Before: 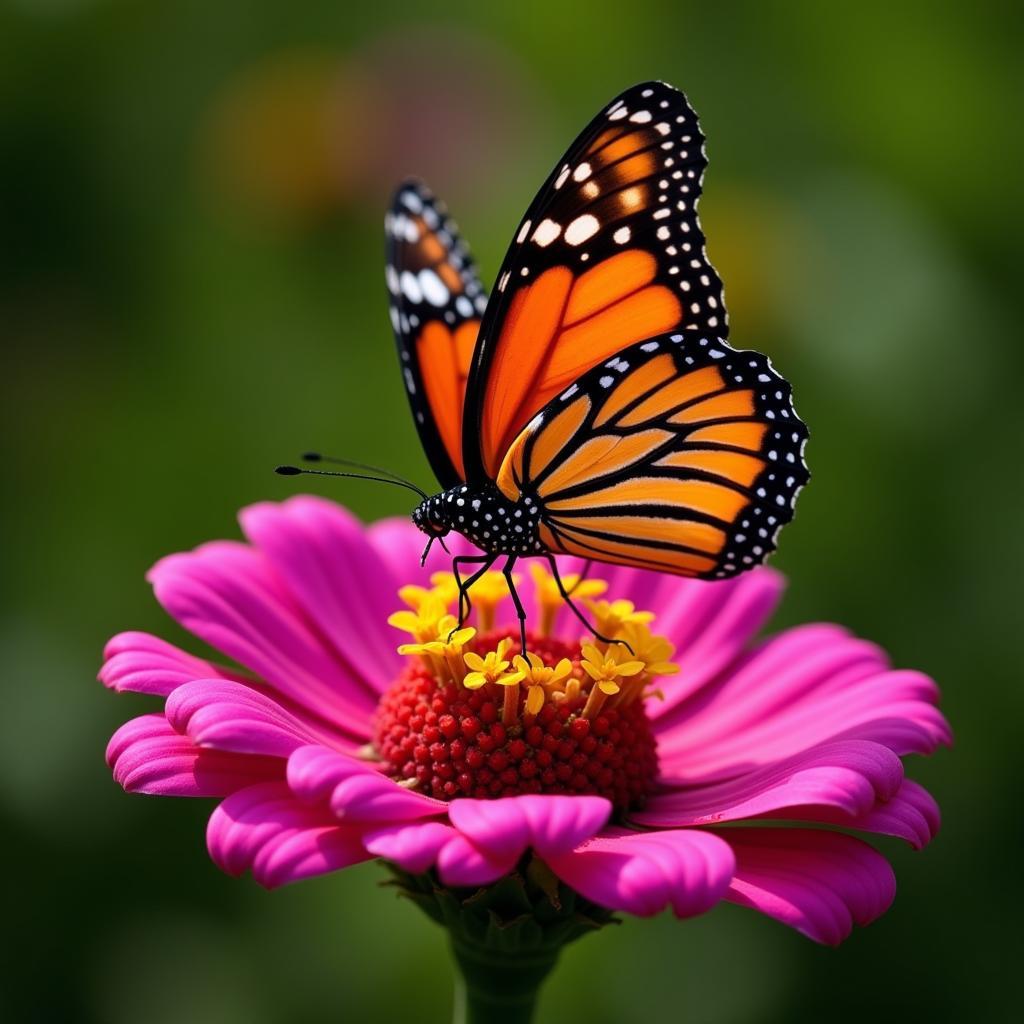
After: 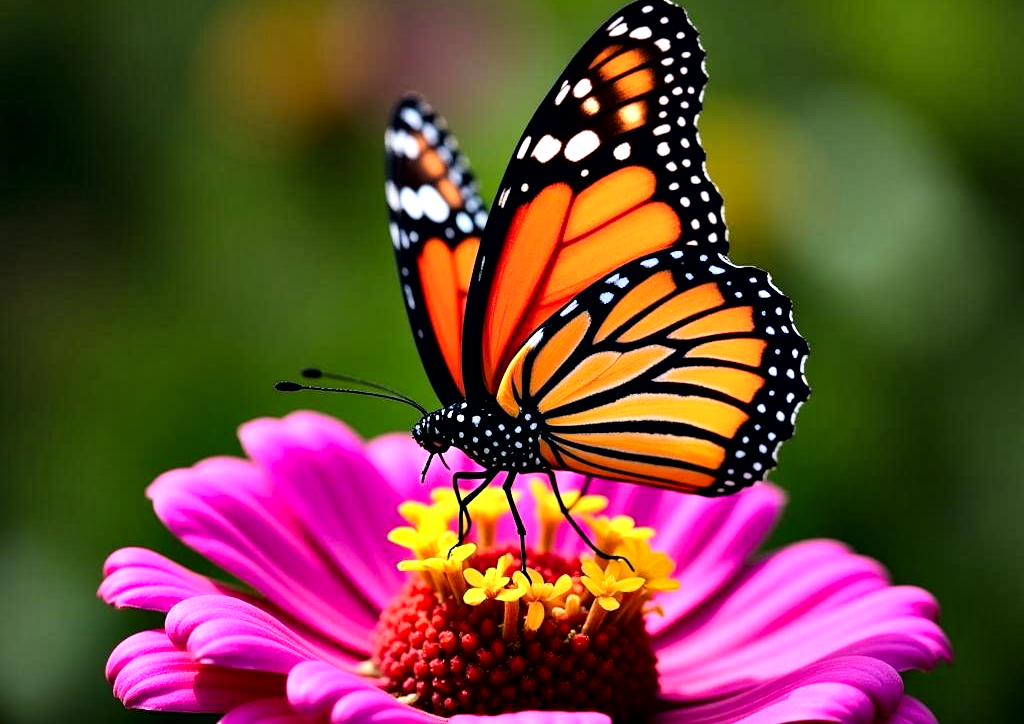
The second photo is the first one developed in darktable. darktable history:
shadows and highlights: shadows 12, white point adjustment 1.2, highlights -0.36, soften with gaussian
crop and rotate: top 8.293%, bottom 20.996%
tone curve: curves: ch0 [(0, 0) (0.004, 0.001) (0.133, 0.112) (0.325, 0.362) (0.832, 0.893) (1, 1)], color space Lab, linked channels, preserve colors none
contrast equalizer: octaves 7, y [[0.6 ×6], [0.55 ×6], [0 ×6], [0 ×6], [0 ×6]]
